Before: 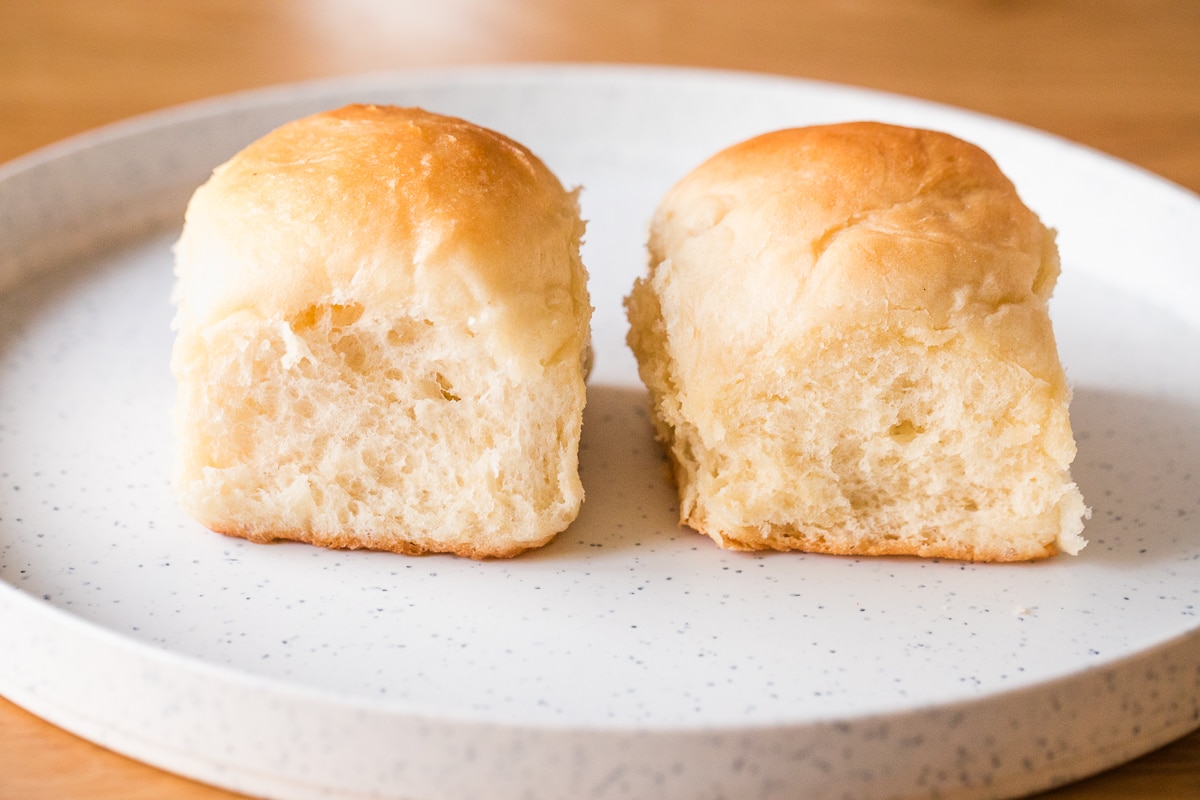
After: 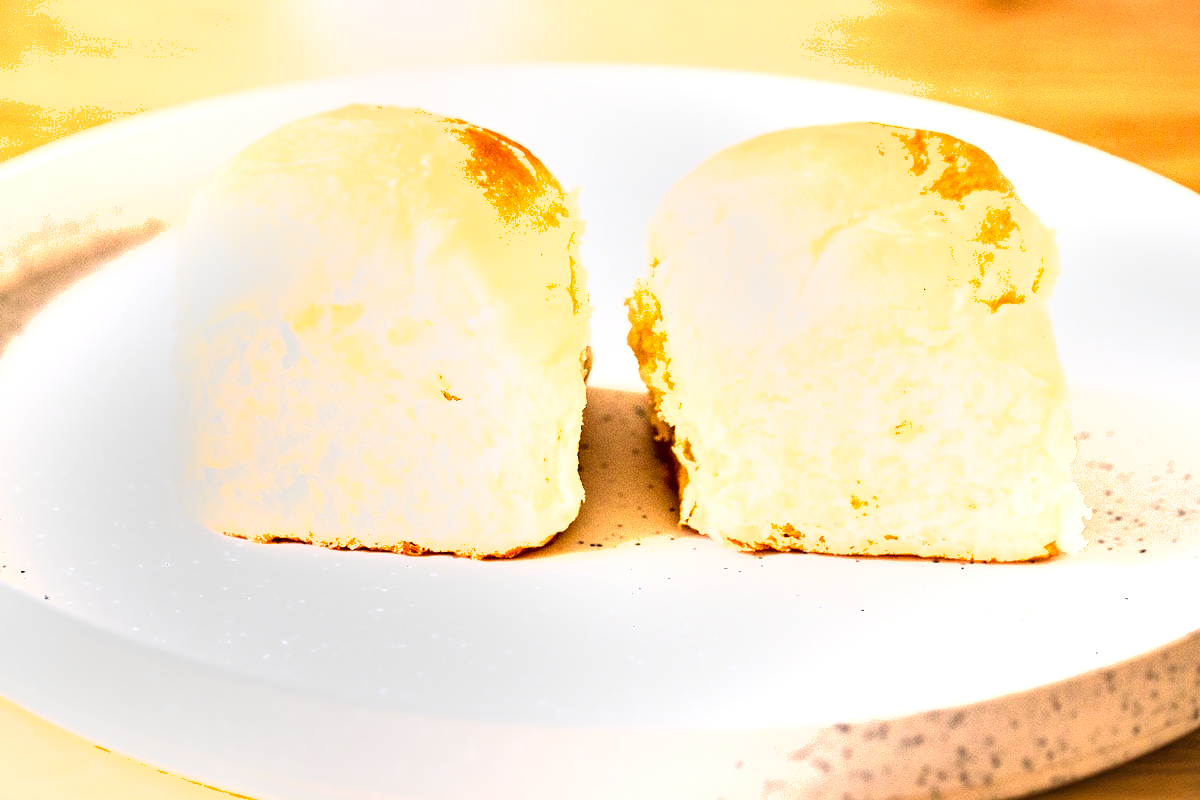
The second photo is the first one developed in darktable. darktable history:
shadows and highlights: shadows 49, highlights -41, soften with gaussian
exposure: black level correction 0, exposure 1.75 EV, compensate exposure bias true, compensate highlight preservation false
